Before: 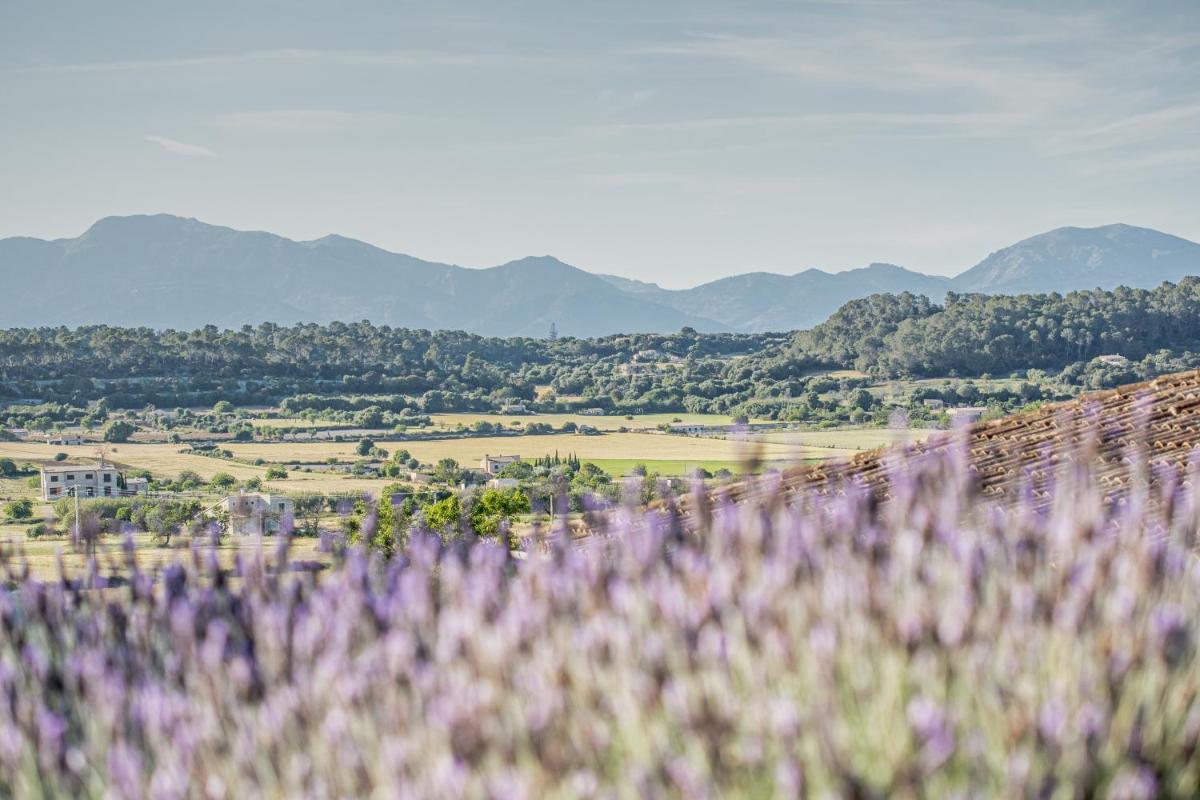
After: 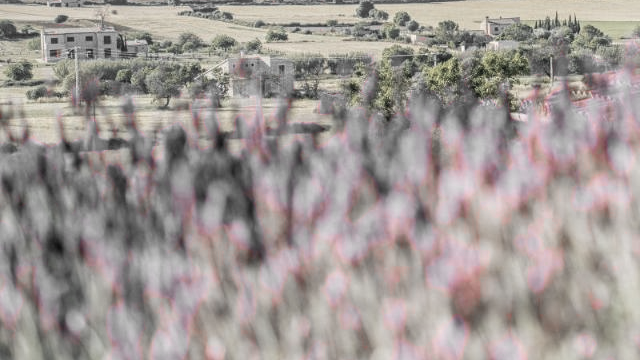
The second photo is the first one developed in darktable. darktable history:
crop and rotate: top 54.778%, right 46.61%, bottom 0.159%
color zones: curves: ch1 [(0, 0.831) (0.08, 0.771) (0.157, 0.268) (0.241, 0.207) (0.562, -0.005) (0.714, -0.013) (0.876, 0.01) (1, 0.831)]
